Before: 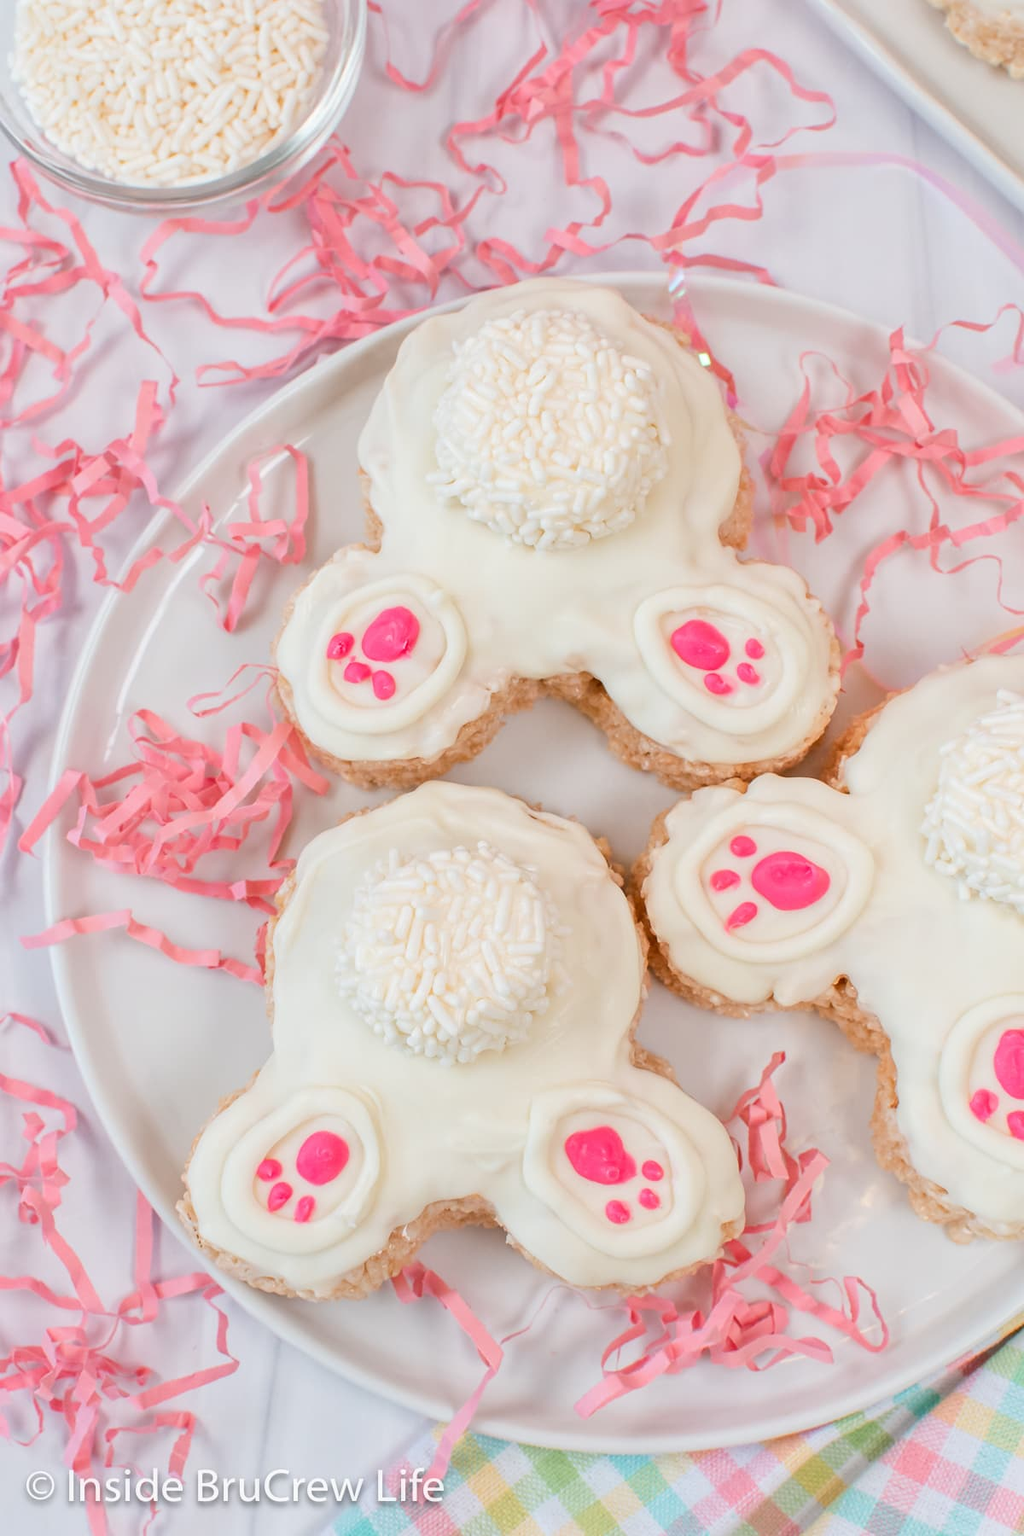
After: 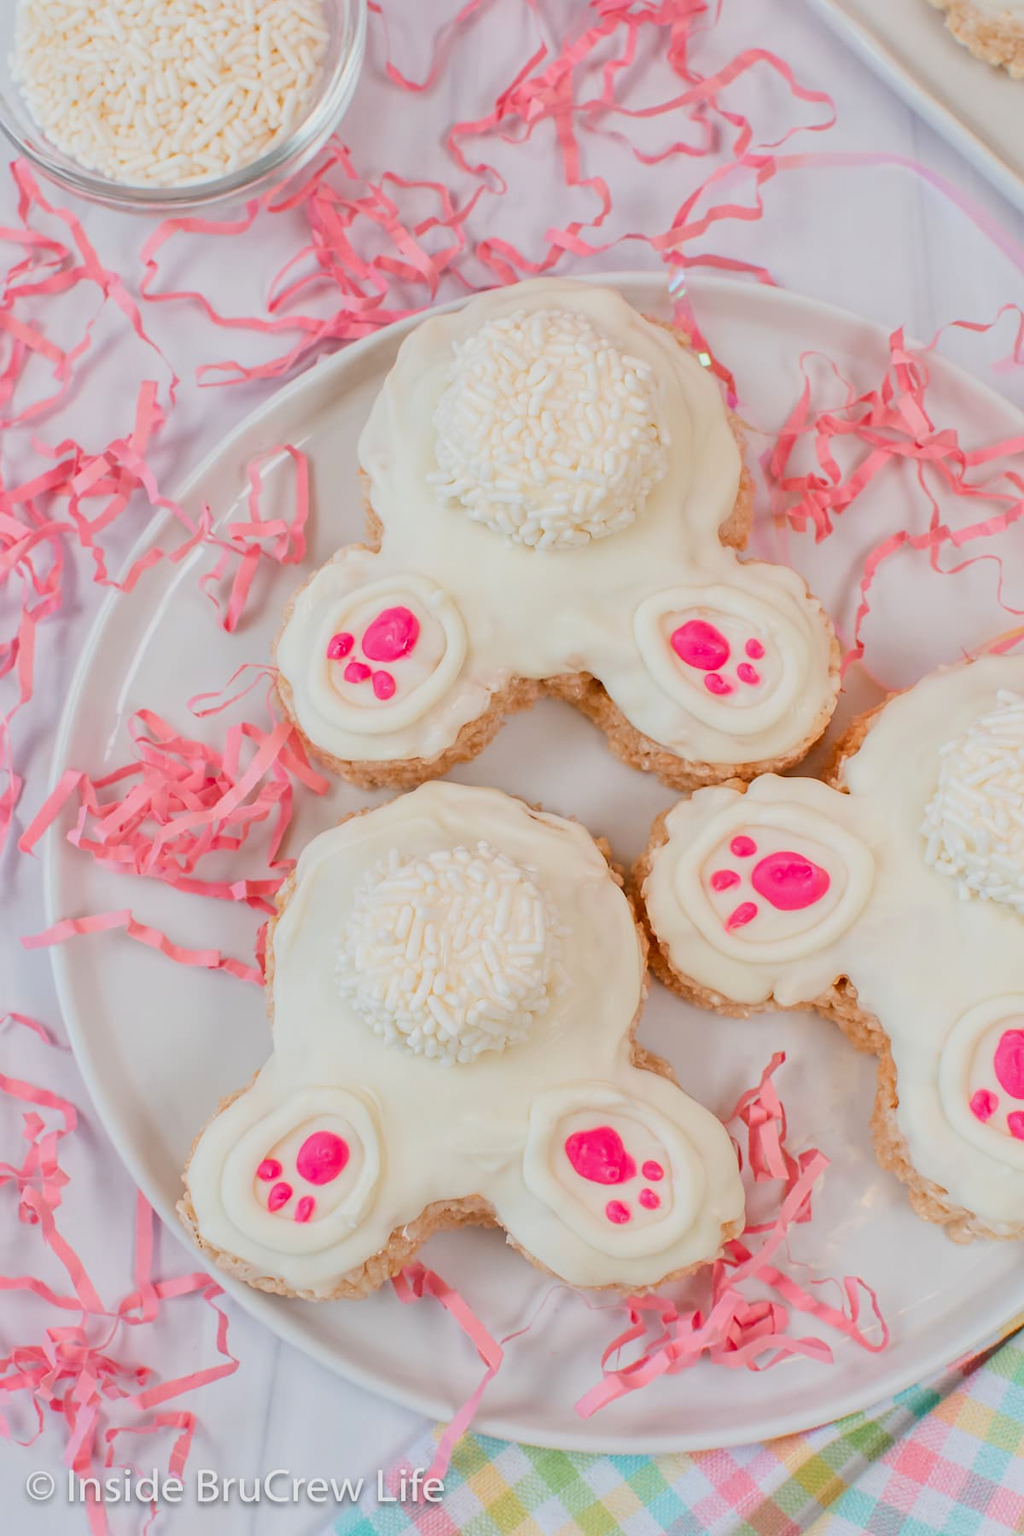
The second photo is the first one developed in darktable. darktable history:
contrast brightness saturation: contrast 0.105, brightness 0.029, saturation 0.088
shadows and highlights: radius 121.62, shadows 21.7, white point adjustment -9.66, highlights -15.75, soften with gaussian
exposure: compensate exposure bias true, compensate highlight preservation false
